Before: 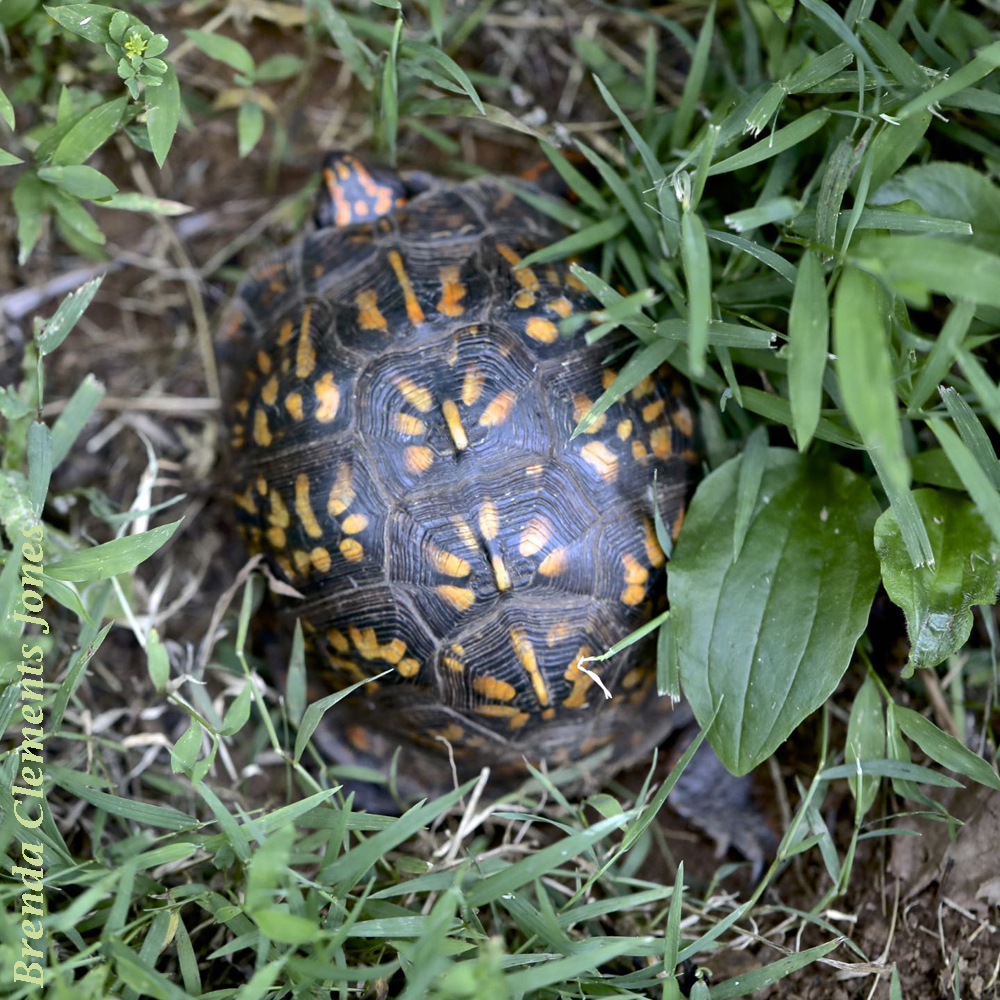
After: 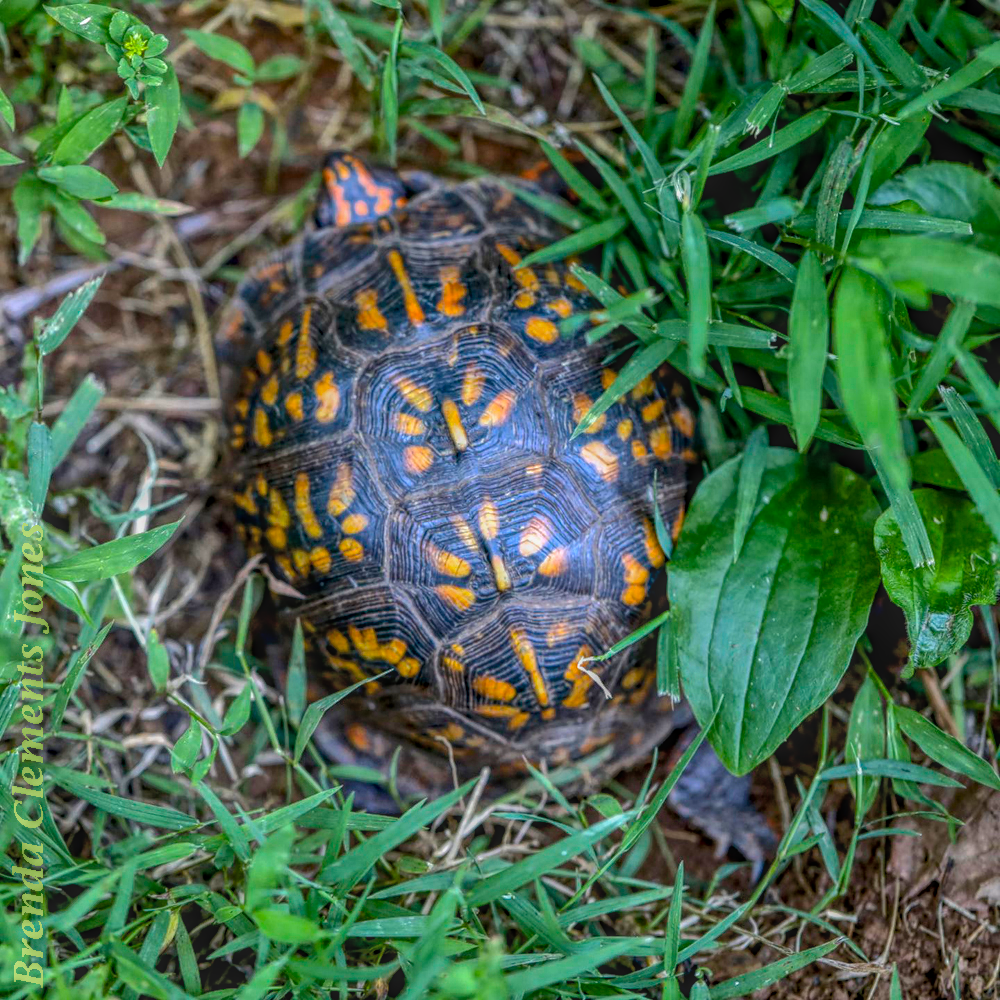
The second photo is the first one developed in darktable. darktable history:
local contrast: highlights 20%, shadows 30%, detail 200%, midtone range 0.2
color balance rgb: linear chroma grading › global chroma 13.3%, global vibrance 41.49%
